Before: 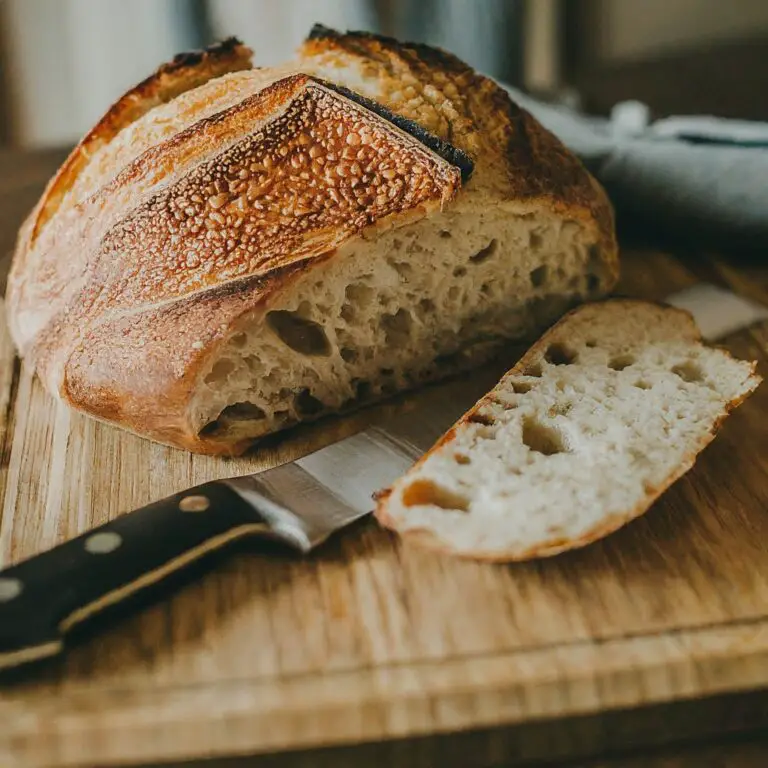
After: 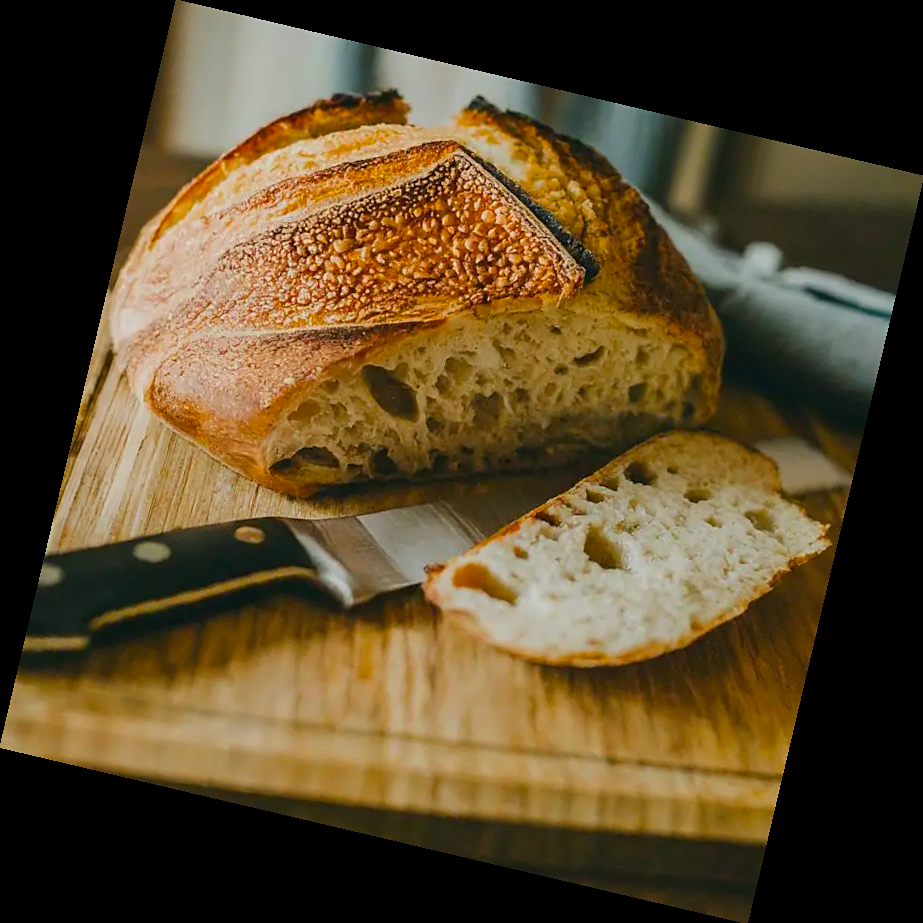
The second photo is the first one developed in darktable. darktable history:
rotate and perspective: rotation 13.27°, automatic cropping off
sharpen: amount 0.2
color balance rgb: perceptual saturation grading › global saturation 25%, global vibrance 20%
